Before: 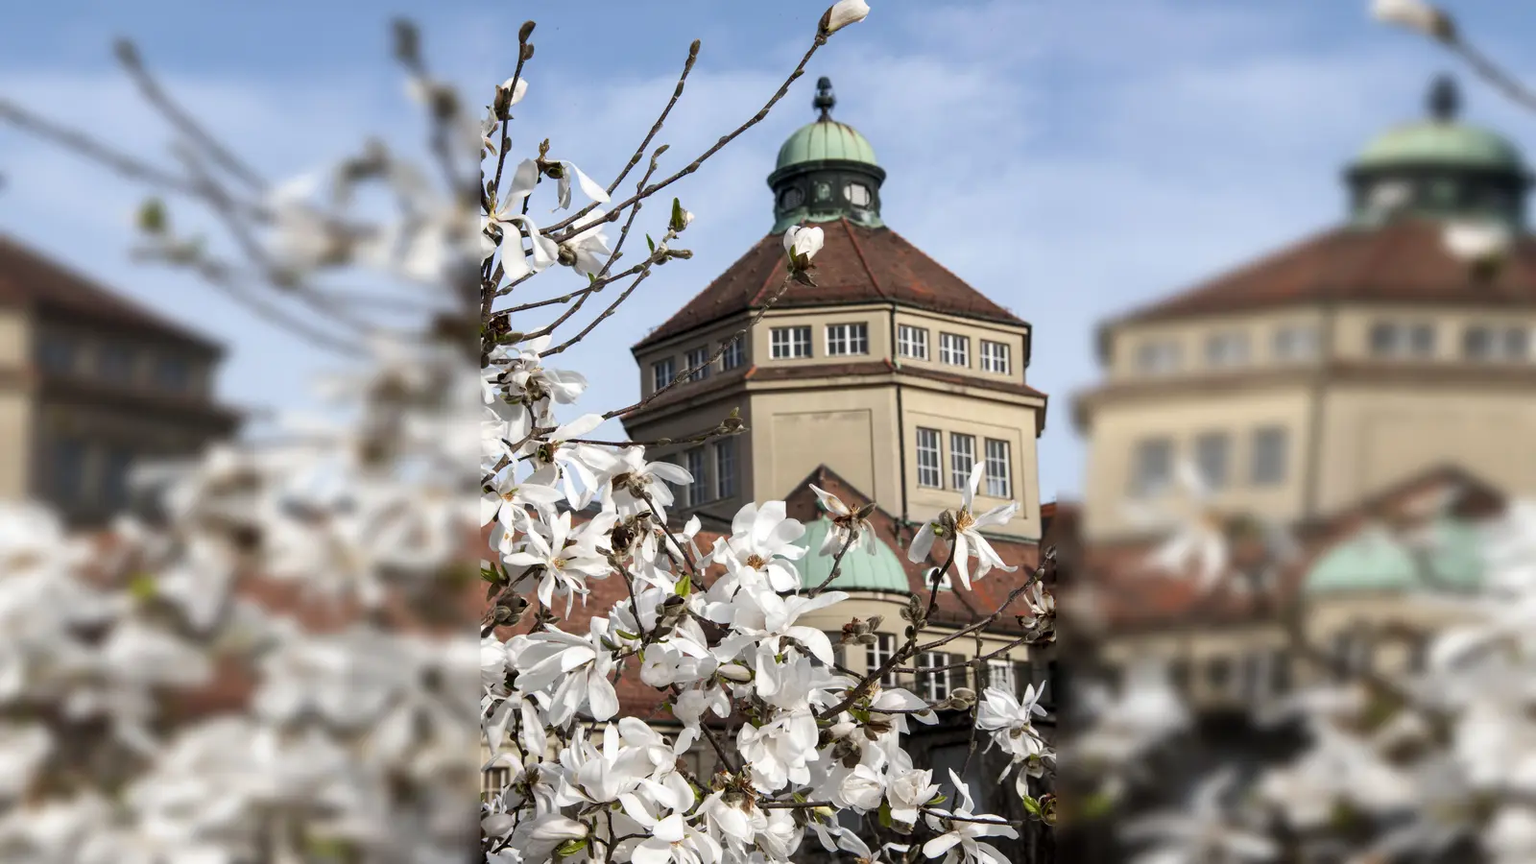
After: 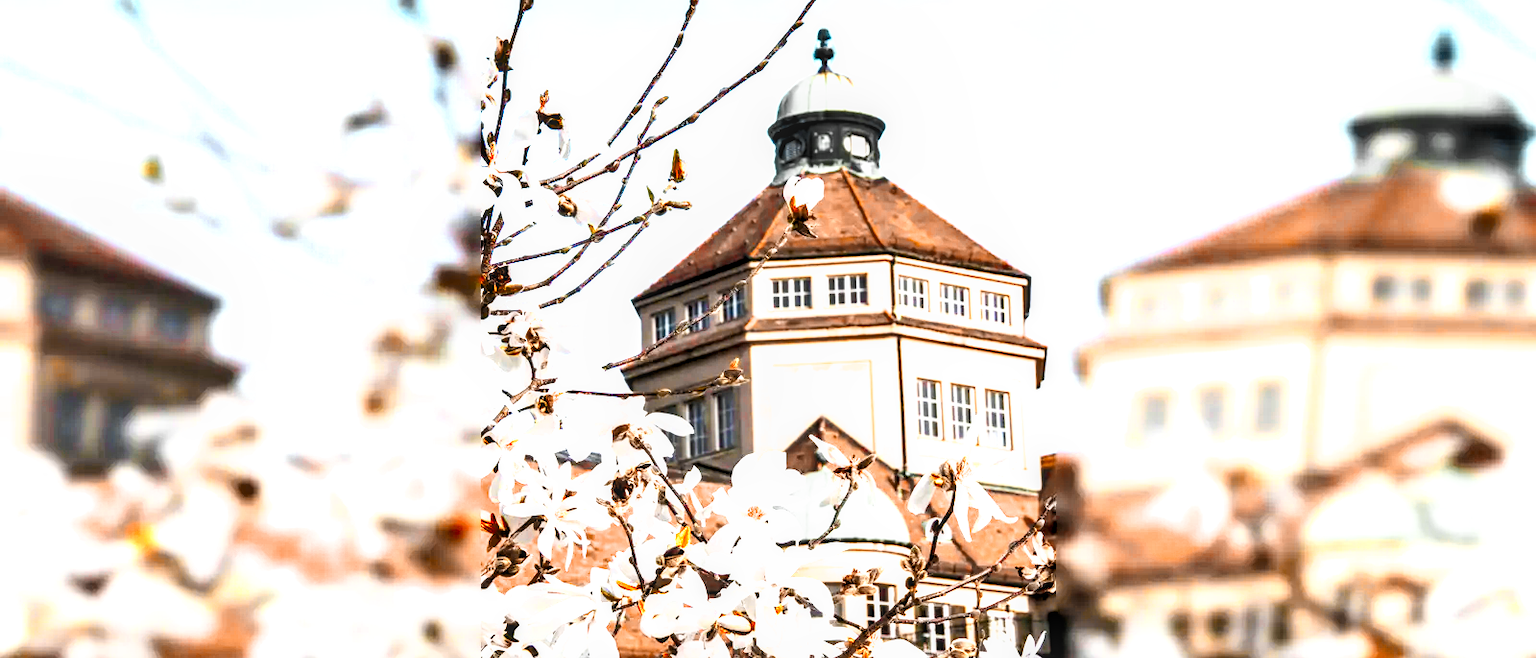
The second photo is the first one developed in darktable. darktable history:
exposure: exposure 2.275 EV, compensate exposure bias true, compensate highlight preservation false
crop: top 5.673%, bottom 18.028%
shadows and highlights: low approximation 0.01, soften with gaussian
local contrast: on, module defaults
contrast brightness saturation: contrast 0.086, saturation 0.284
filmic rgb: black relative exposure -3.89 EV, white relative exposure 3.48 EV, hardness 2.58, contrast 1.104, iterations of high-quality reconstruction 0
color zones: curves: ch0 [(0.009, 0.528) (0.136, 0.6) (0.255, 0.586) (0.39, 0.528) (0.522, 0.584) (0.686, 0.736) (0.849, 0.561)]; ch1 [(0.045, 0.781) (0.14, 0.416) (0.257, 0.695) (0.442, 0.032) (0.738, 0.338) (0.818, 0.632) (0.891, 0.741) (1, 0.704)]; ch2 [(0, 0.667) (0.141, 0.52) (0.26, 0.37) (0.474, 0.432) (0.743, 0.286)]
